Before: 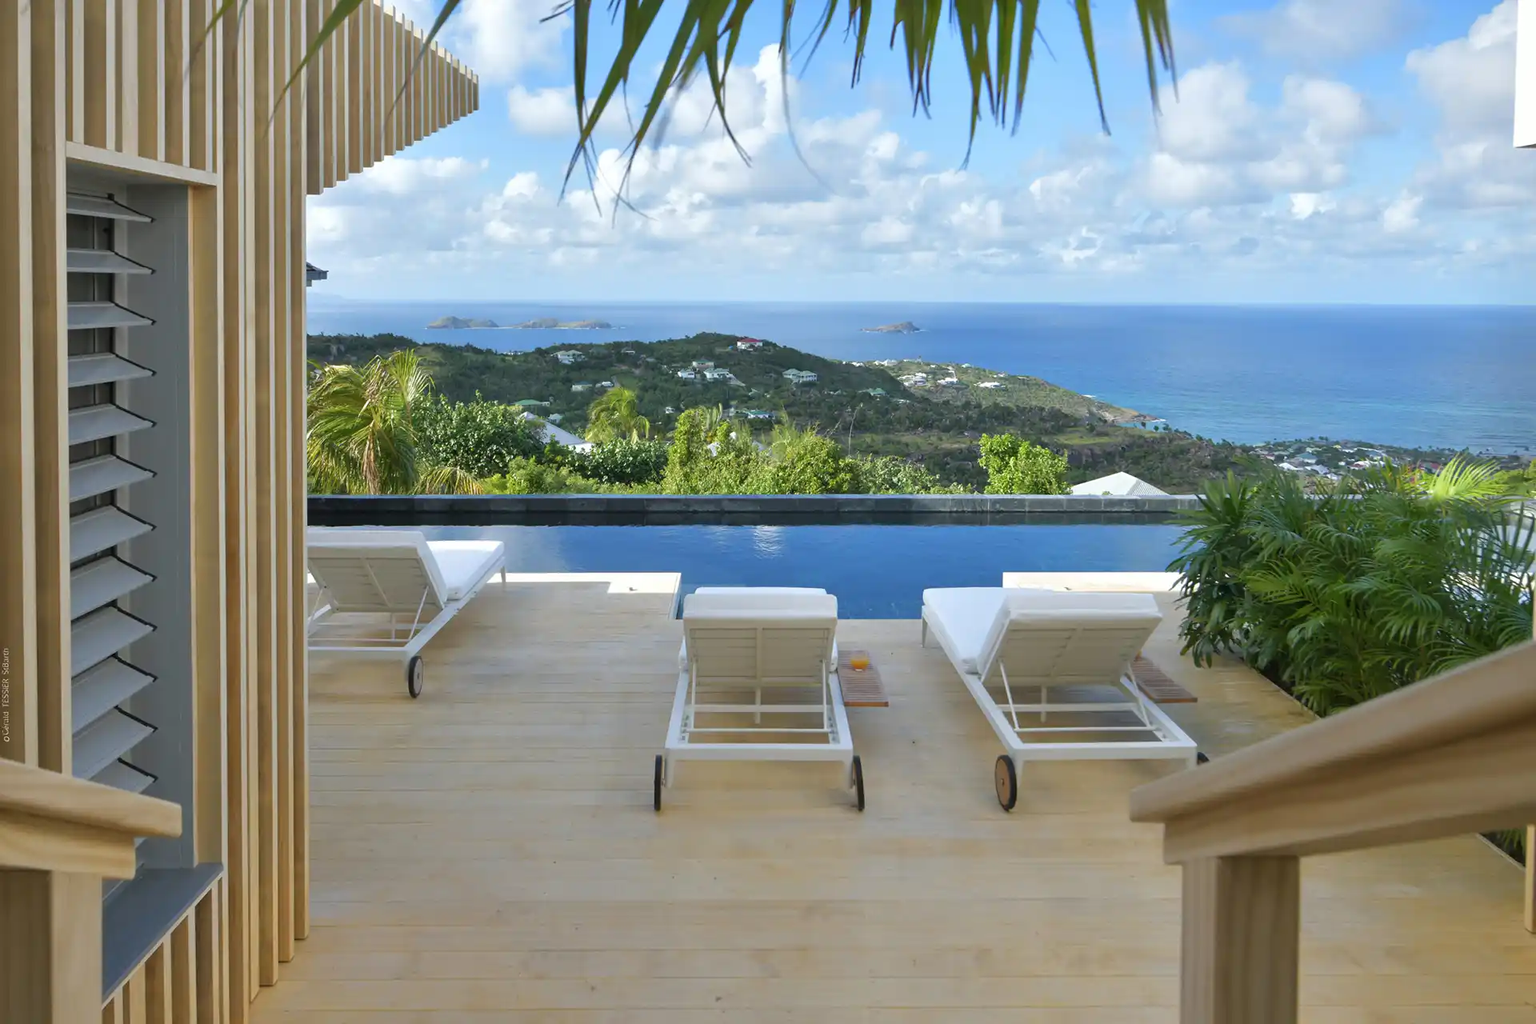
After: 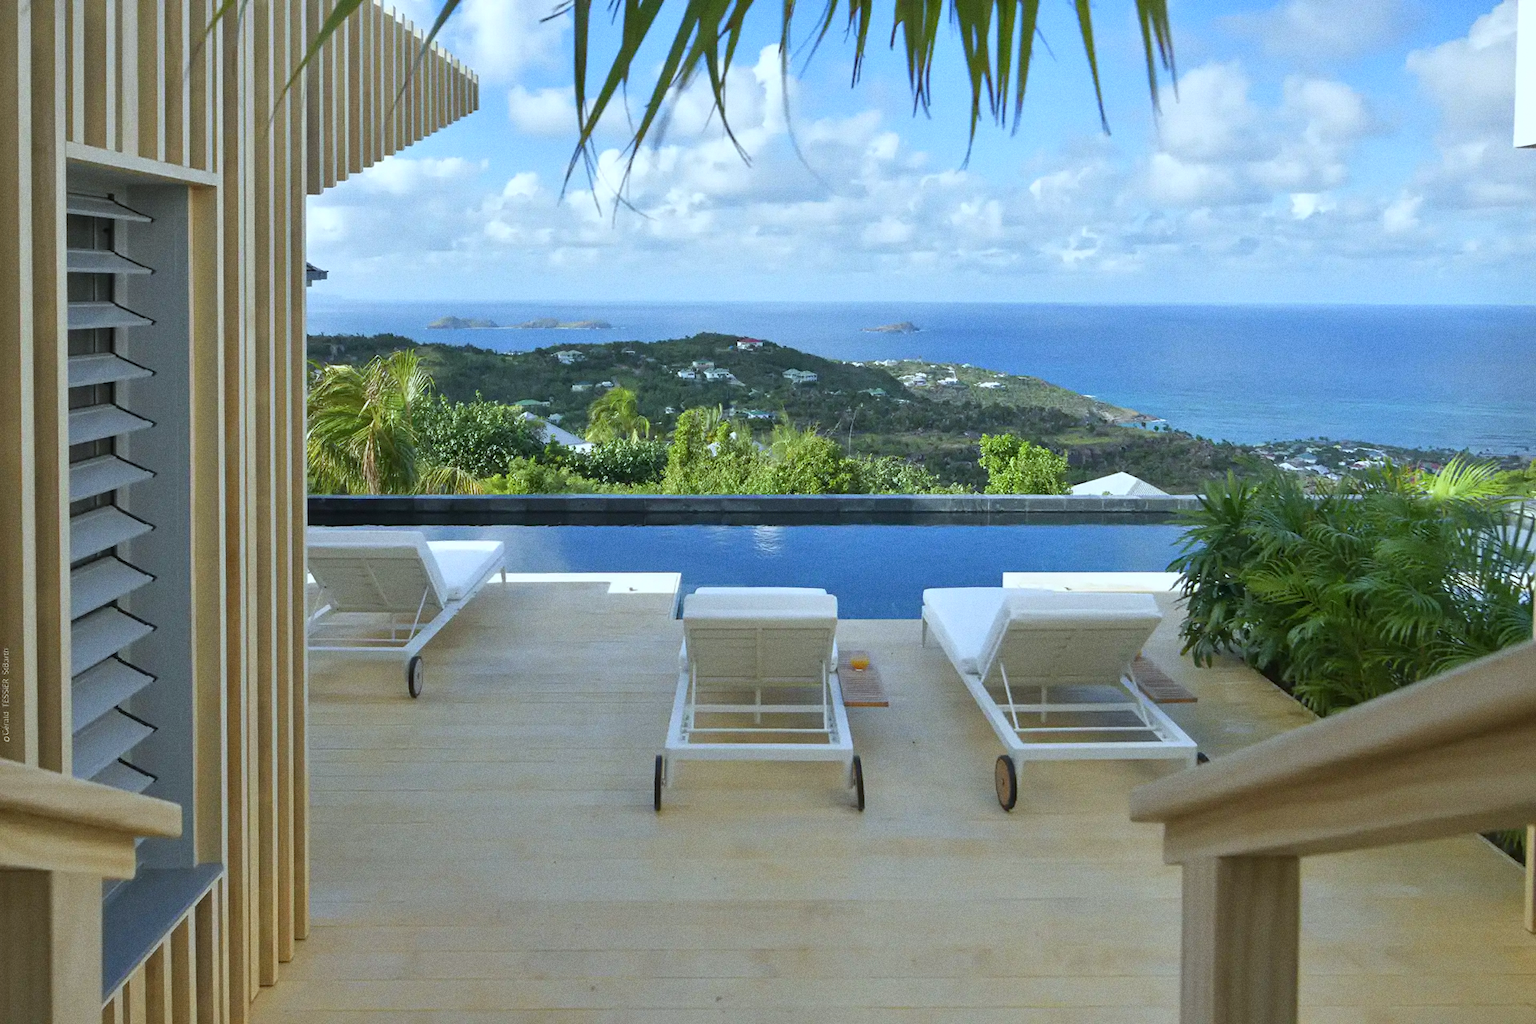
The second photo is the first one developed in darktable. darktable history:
grain: on, module defaults
white balance: red 0.925, blue 1.046
